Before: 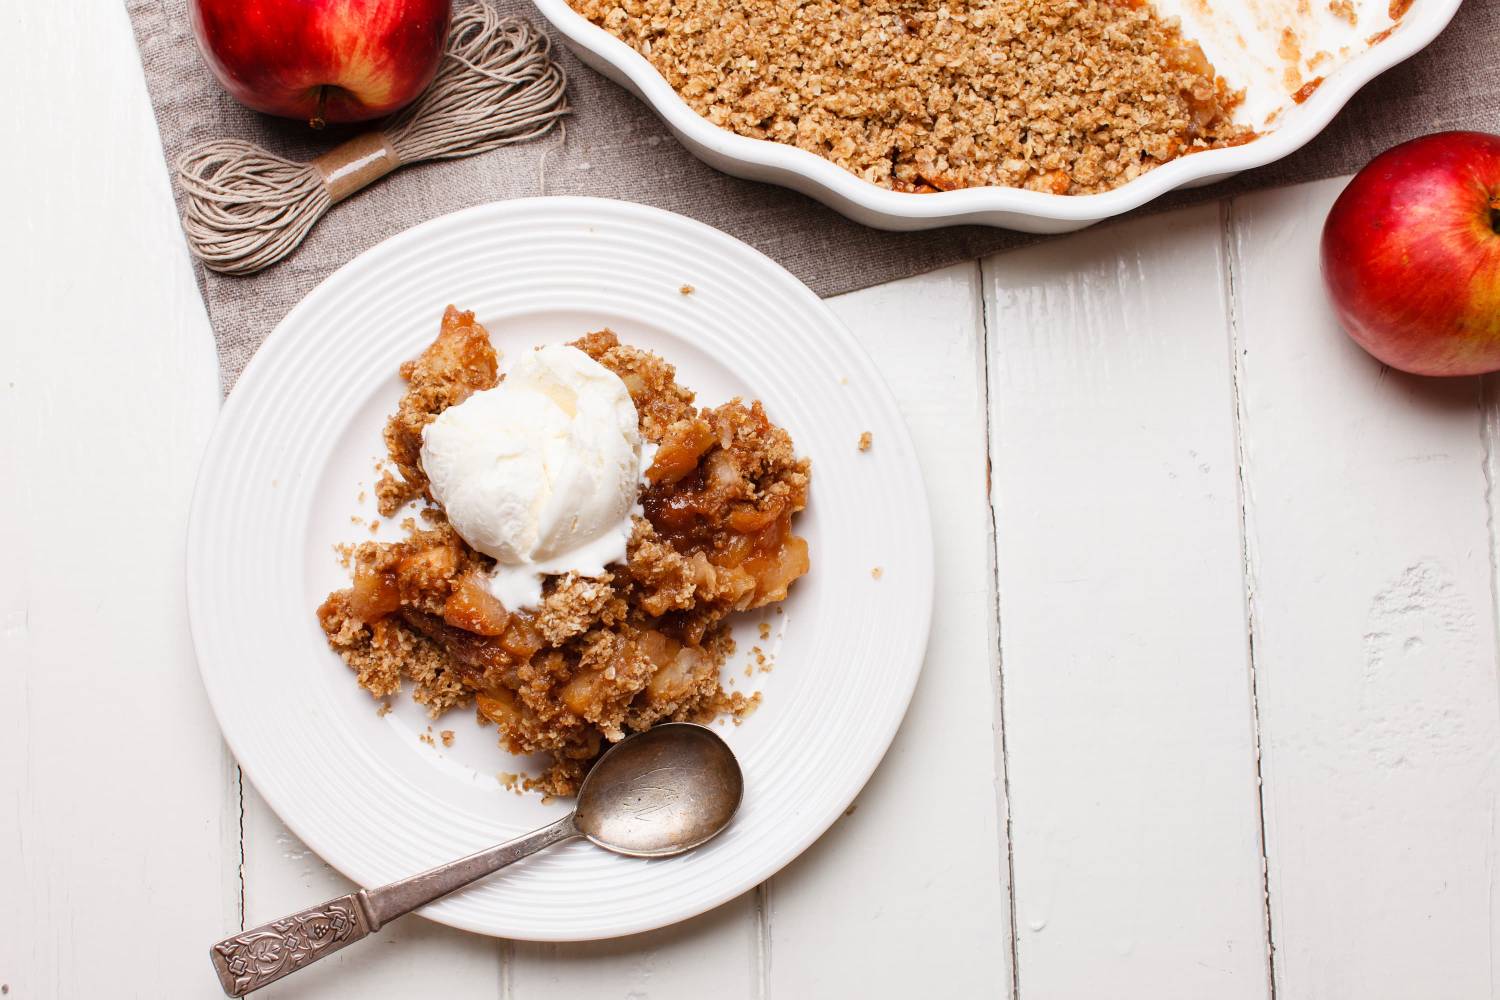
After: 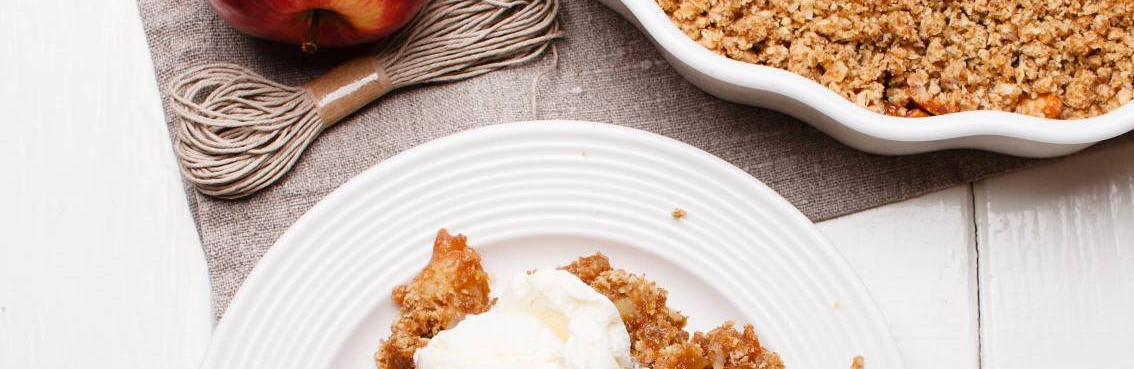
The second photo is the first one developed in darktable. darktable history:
crop: left 0.547%, top 7.649%, right 23.535%, bottom 54.722%
